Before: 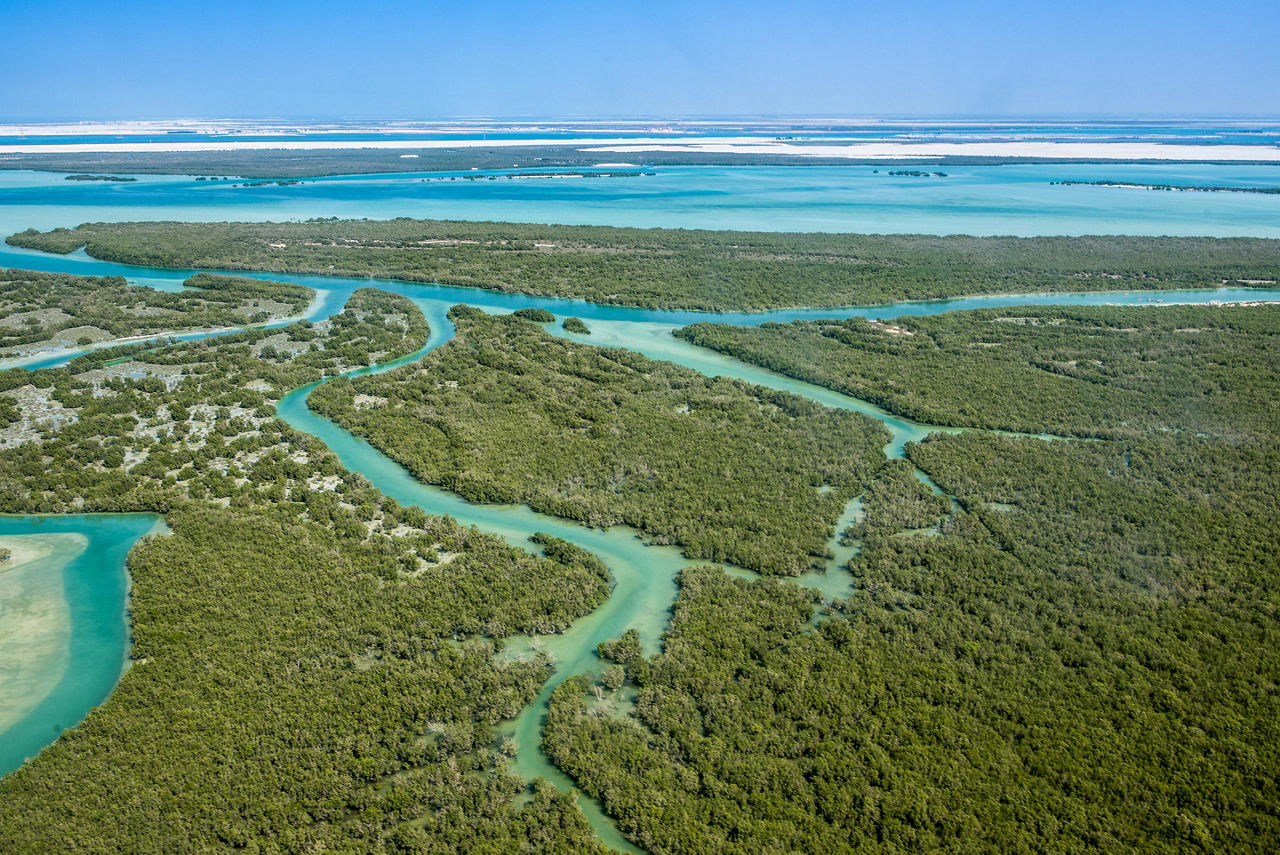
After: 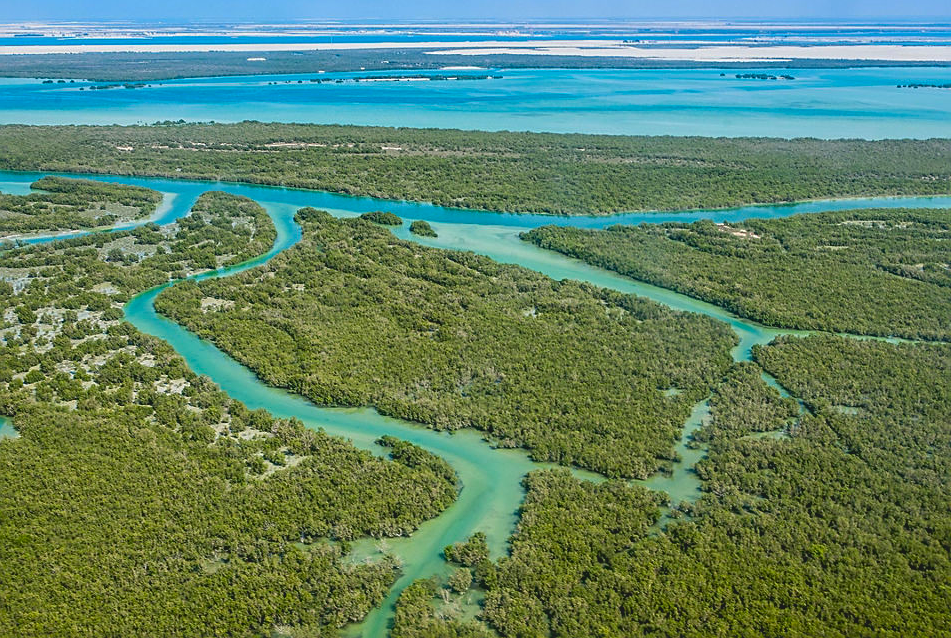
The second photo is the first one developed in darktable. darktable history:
sharpen: on, module defaults
contrast brightness saturation: contrast -0.172, saturation 0.186
crop and rotate: left 11.957%, top 11.426%, right 13.719%, bottom 13.898%
